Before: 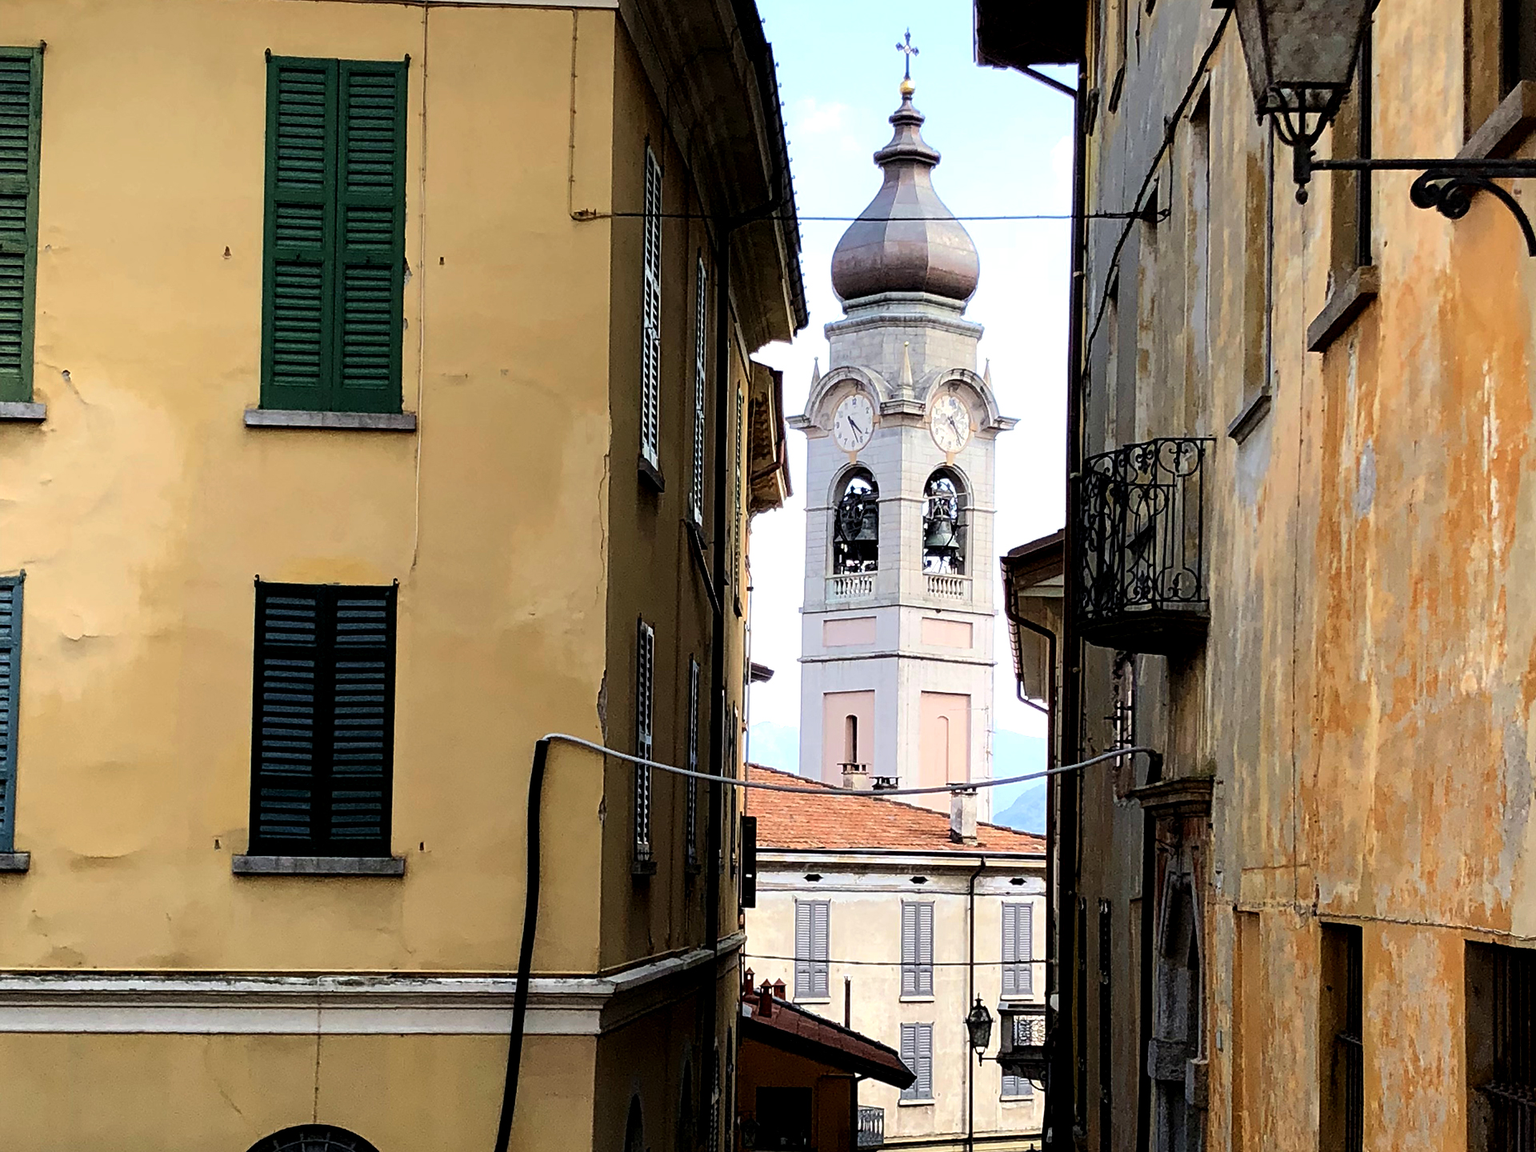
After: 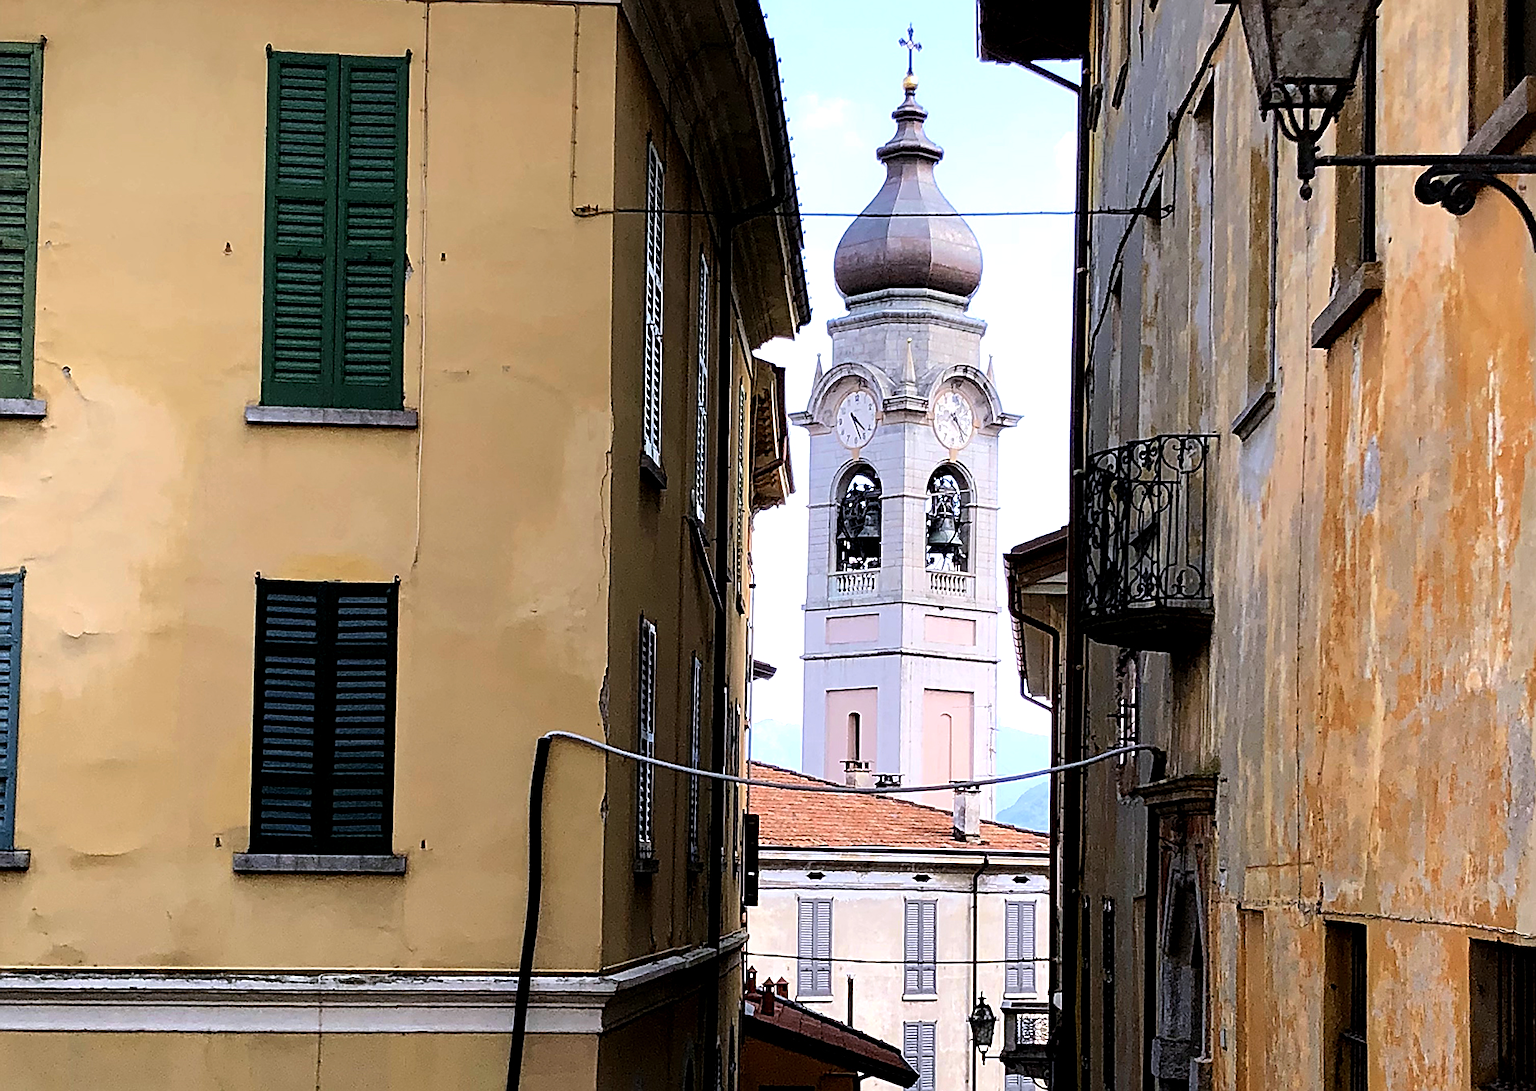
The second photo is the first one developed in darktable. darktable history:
white balance: red 1.004, blue 1.096
sharpen: on, module defaults
crop: top 0.448%, right 0.264%, bottom 5.045%
